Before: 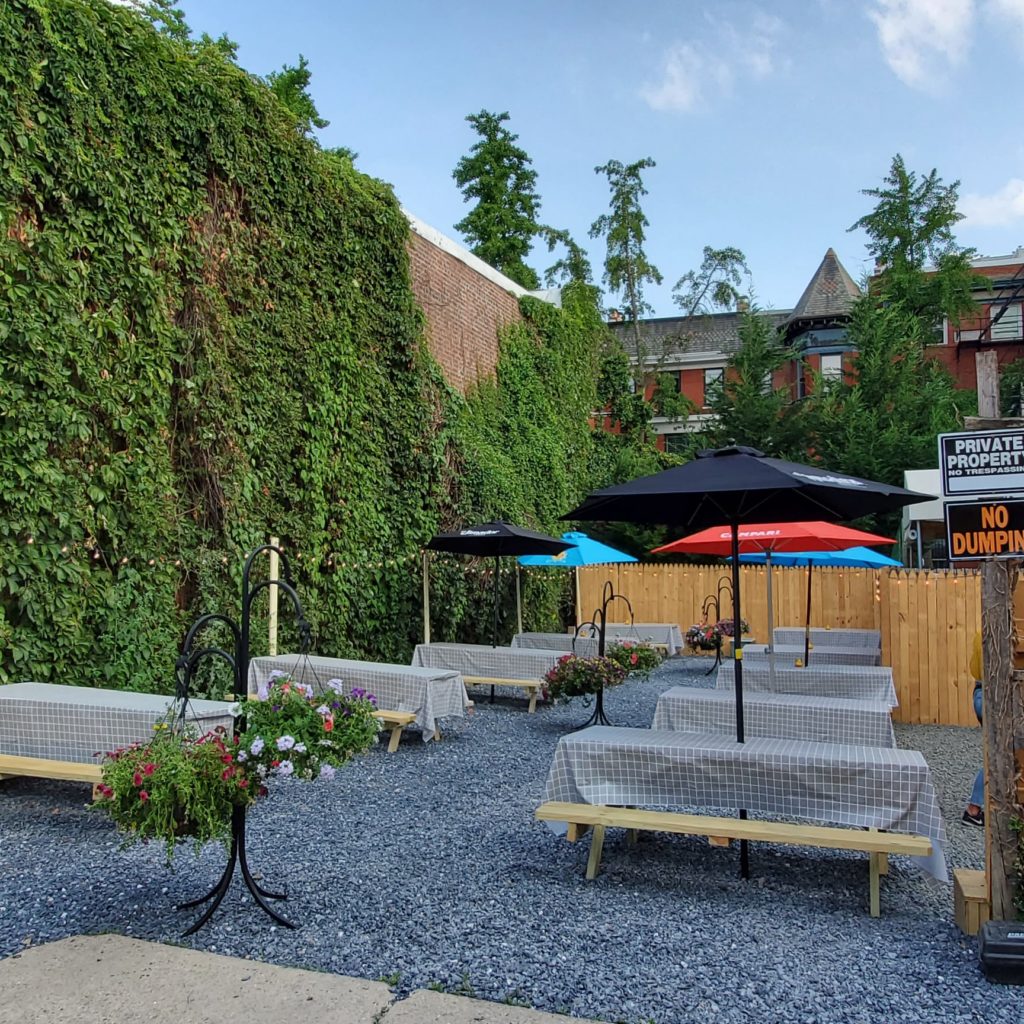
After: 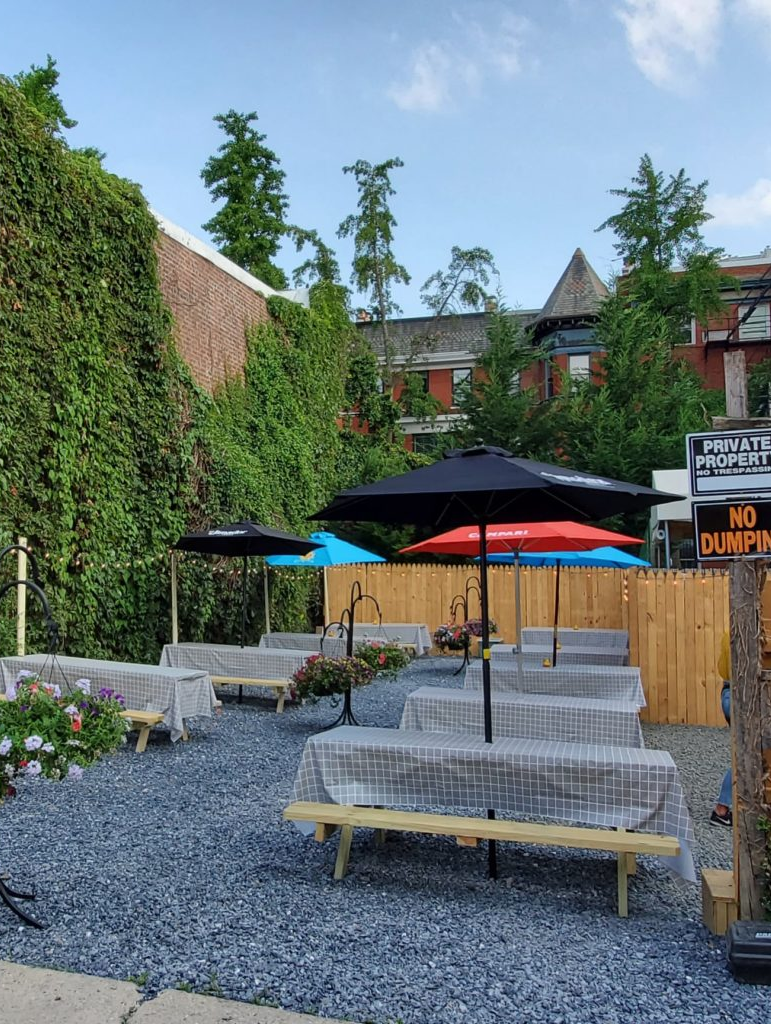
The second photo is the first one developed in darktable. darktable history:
crop and rotate: left 24.665%
